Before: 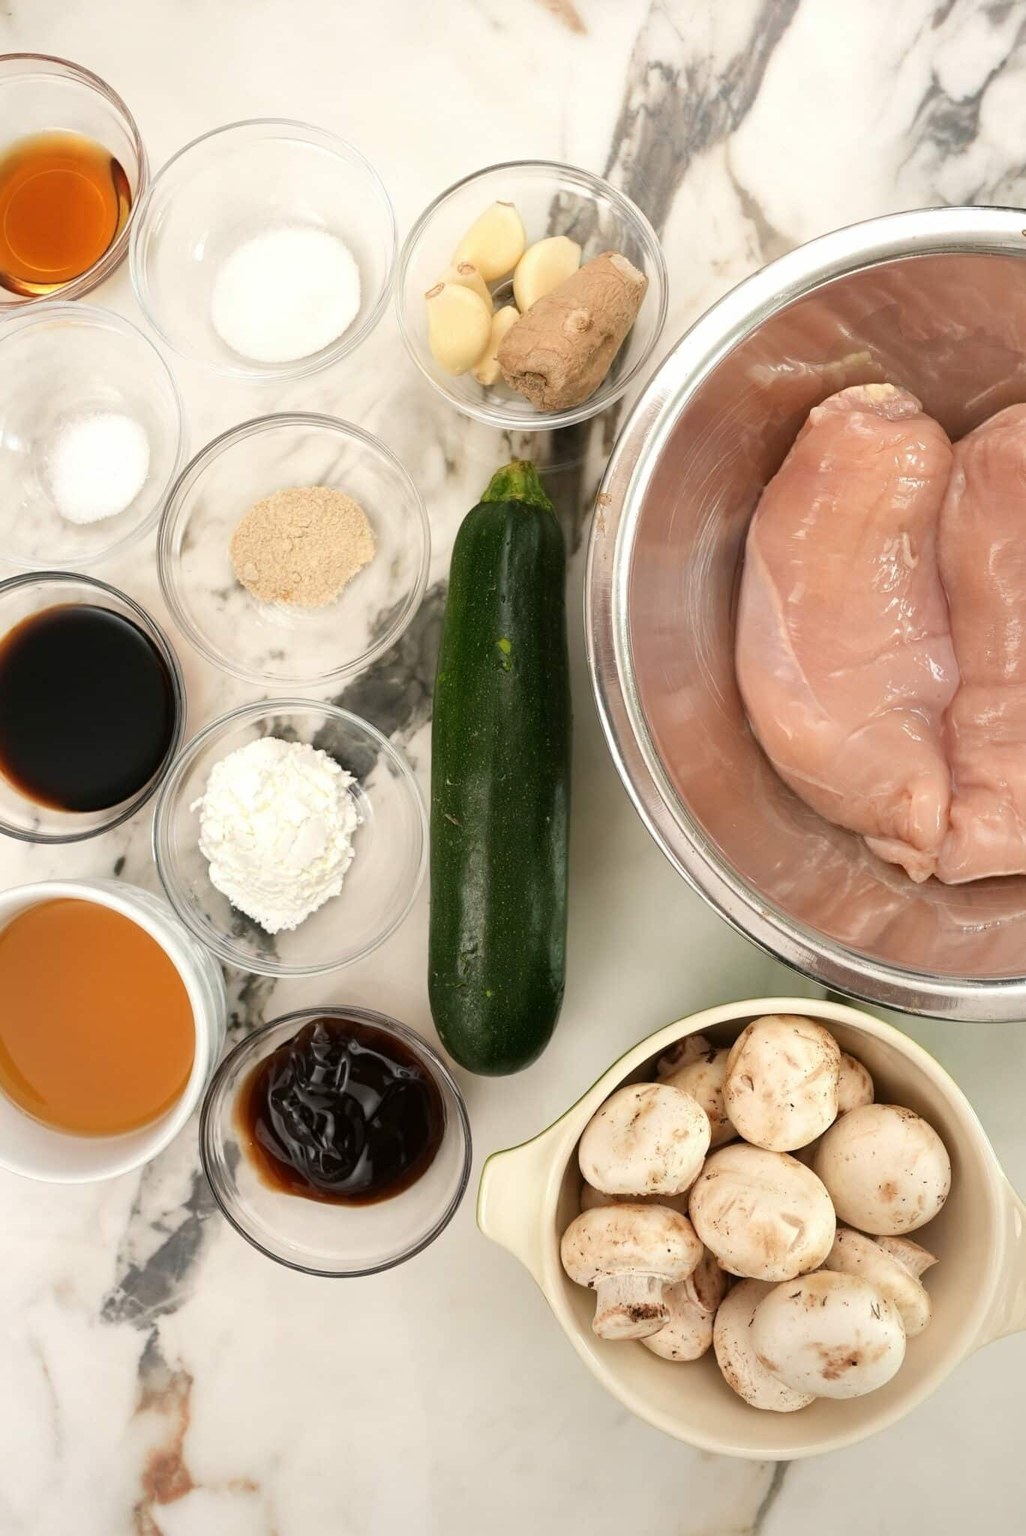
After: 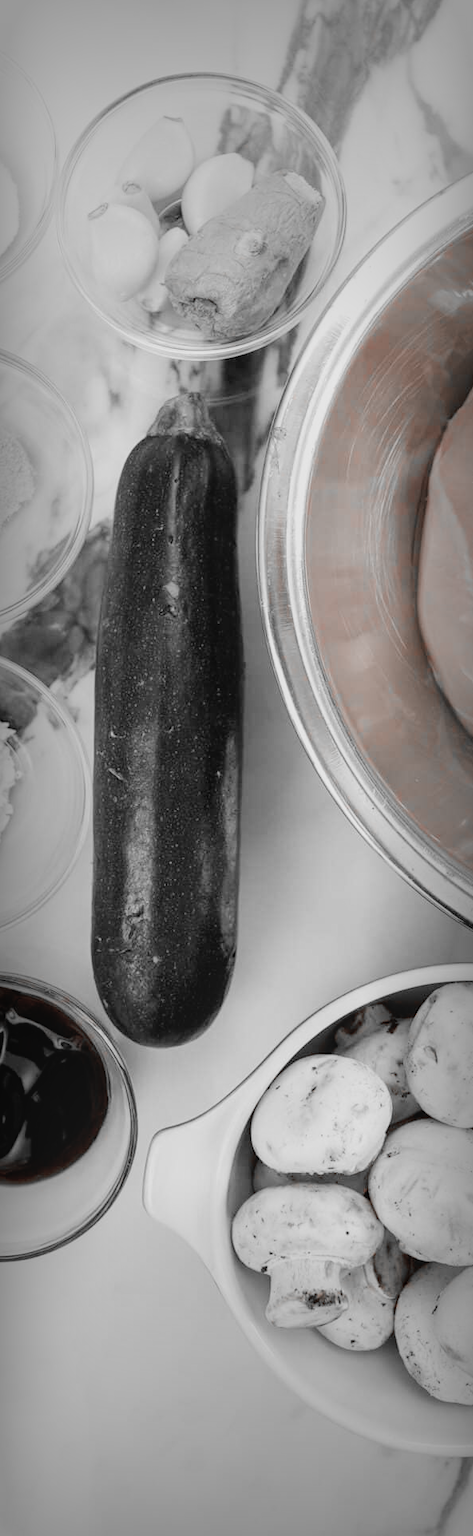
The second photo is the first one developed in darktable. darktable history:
vignetting: fall-off start 53.2%, brightness -0.594, saturation 0, automatic ratio true, width/height ratio 1.313, shape 0.22, unbound false
crop: left 33.452%, top 6.025%, right 23.155%
color balance rgb: perceptual saturation grading › global saturation 20%, perceptual saturation grading › highlights -50%, perceptual saturation grading › shadows 30%, perceptual brilliance grading › global brilliance 10%, perceptual brilliance grading › shadows 15%
local contrast: detail 110%
filmic rgb: black relative exposure -7.65 EV, white relative exposure 4.56 EV, hardness 3.61, contrast 1.106
color zones: curves: ch1 [(0, 0.006) (0.094, 0.285) (0.171, 0.001) (0.429, 0.001) (0.571, 0.003) (0.714, 0.004) (0.857, 0.004) (1, 0.006)]
